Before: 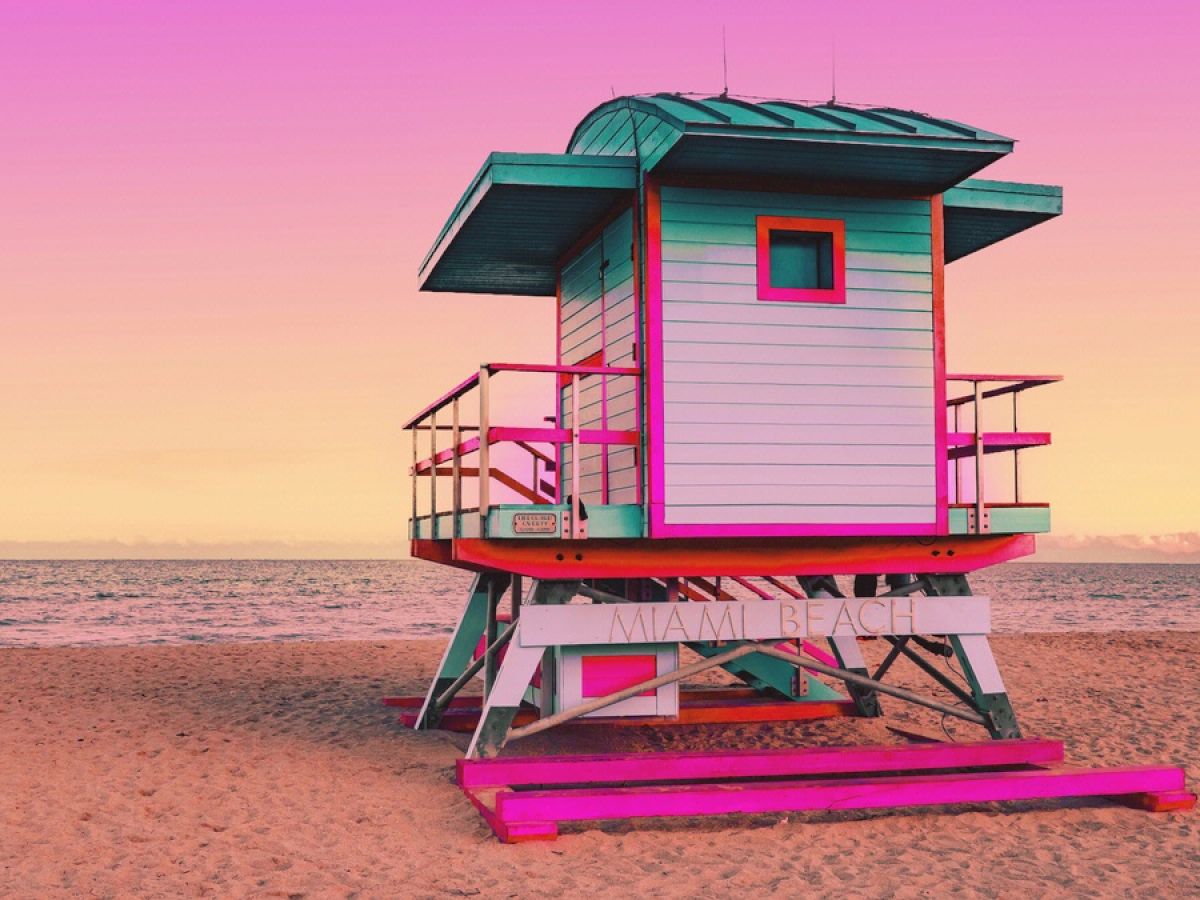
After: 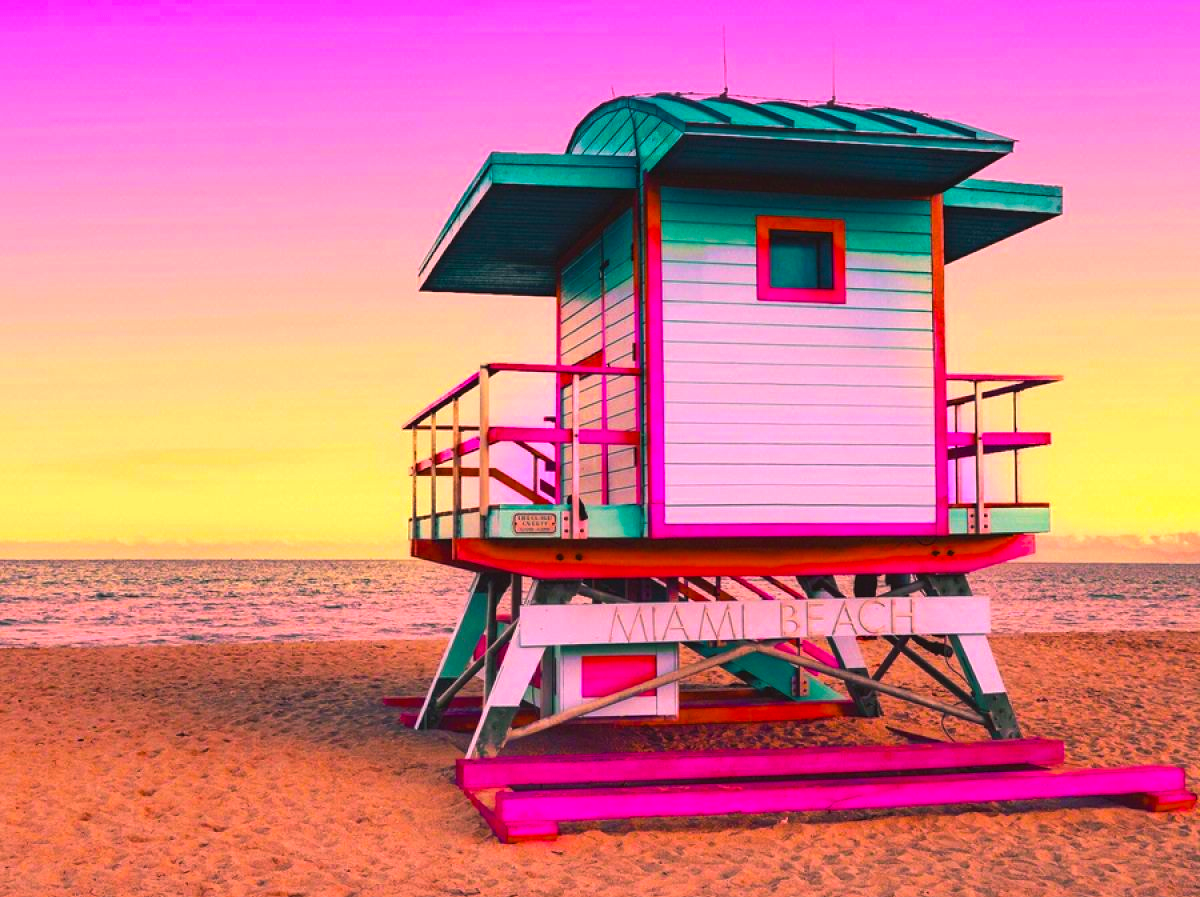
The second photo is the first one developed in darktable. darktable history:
crop: top 0.07%, bottom 0.176%
color balance rgb: global offset › luminance 0.248%, linear chroma grading › global chroma 49.933%, perceptual saturation grading › global saturation 0.007%, perceptual brilliance grading › global brilliance 14.509%, perceptual brilliance grading › shadows -34.202%, global vibrance 45.129%
exposure: compensate highlight preservation false
